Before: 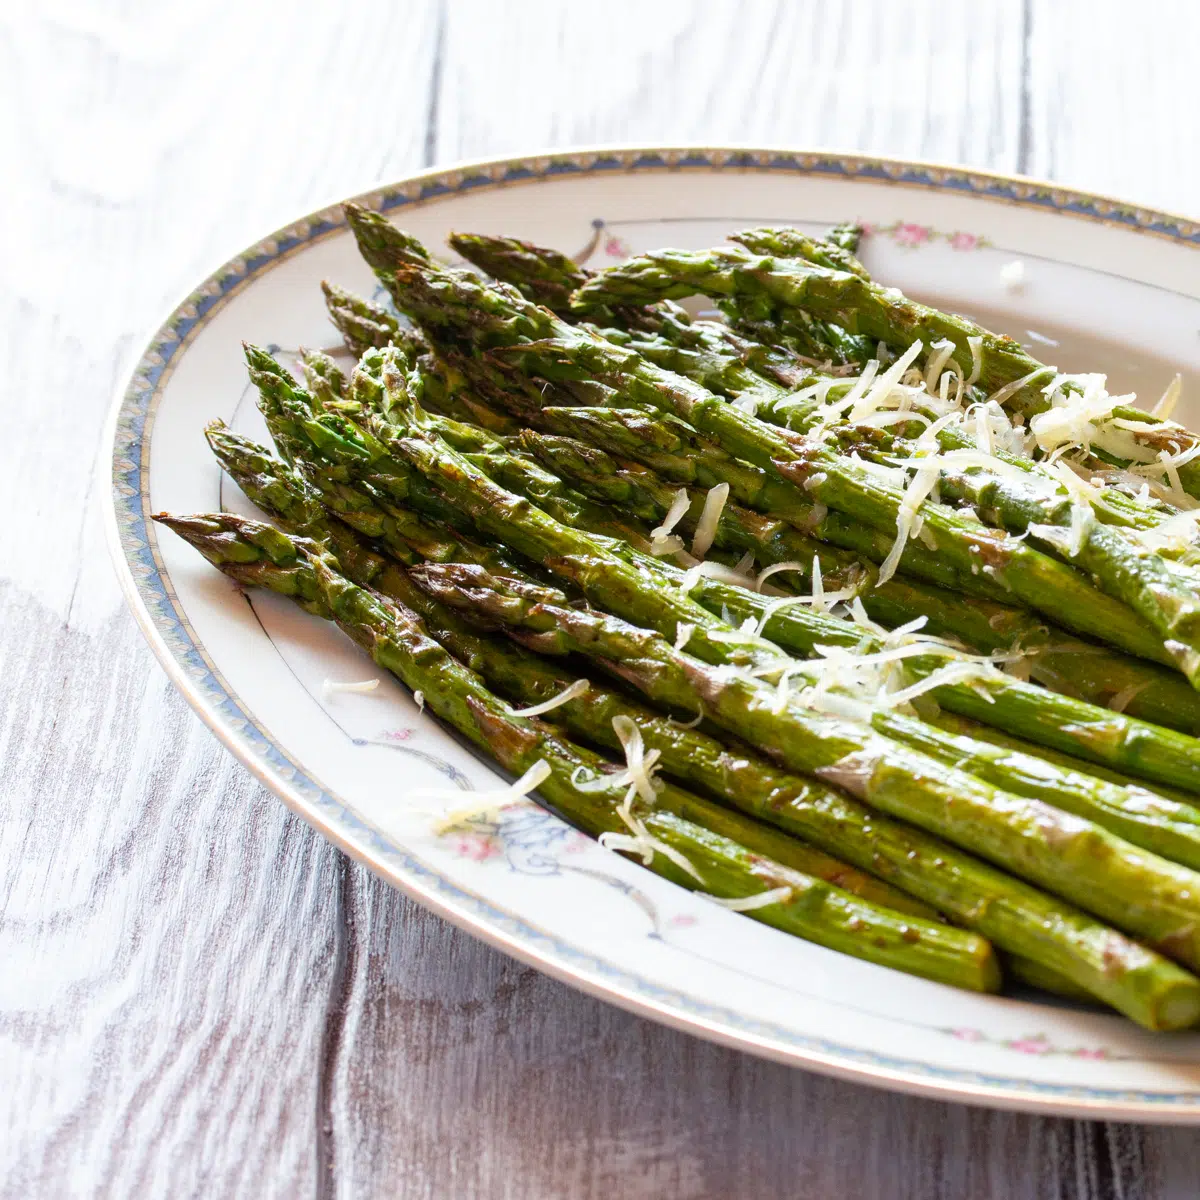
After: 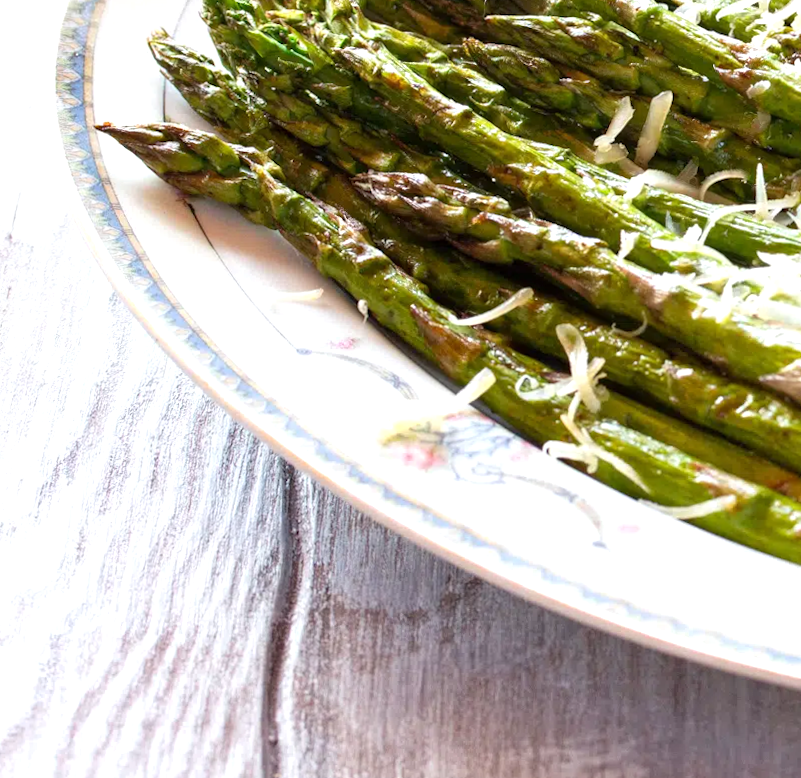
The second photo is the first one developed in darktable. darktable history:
exposure: exposure 0.376 EV, compensate highlight preservation false
rotate and perspective: rotation -1°, crop left 0.011, crop right 0.989, crop top 0.025, crop bottom 0.975
crop and rotate: angle -0.82°, left 3.85%, top 31.828%, right 27.992%
